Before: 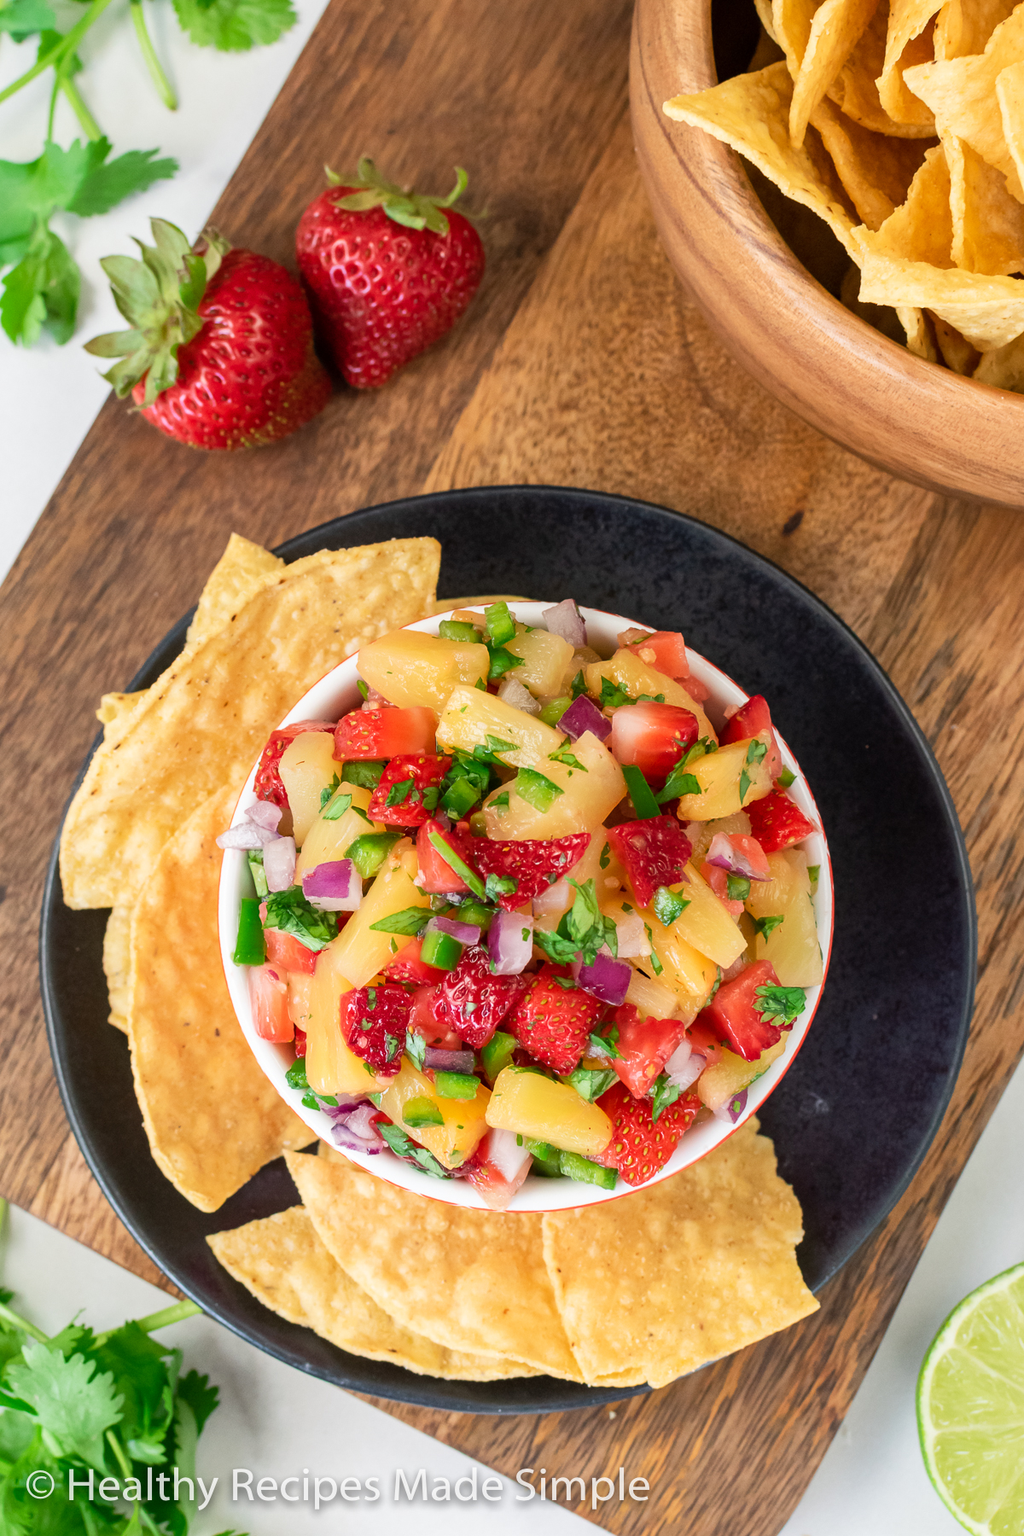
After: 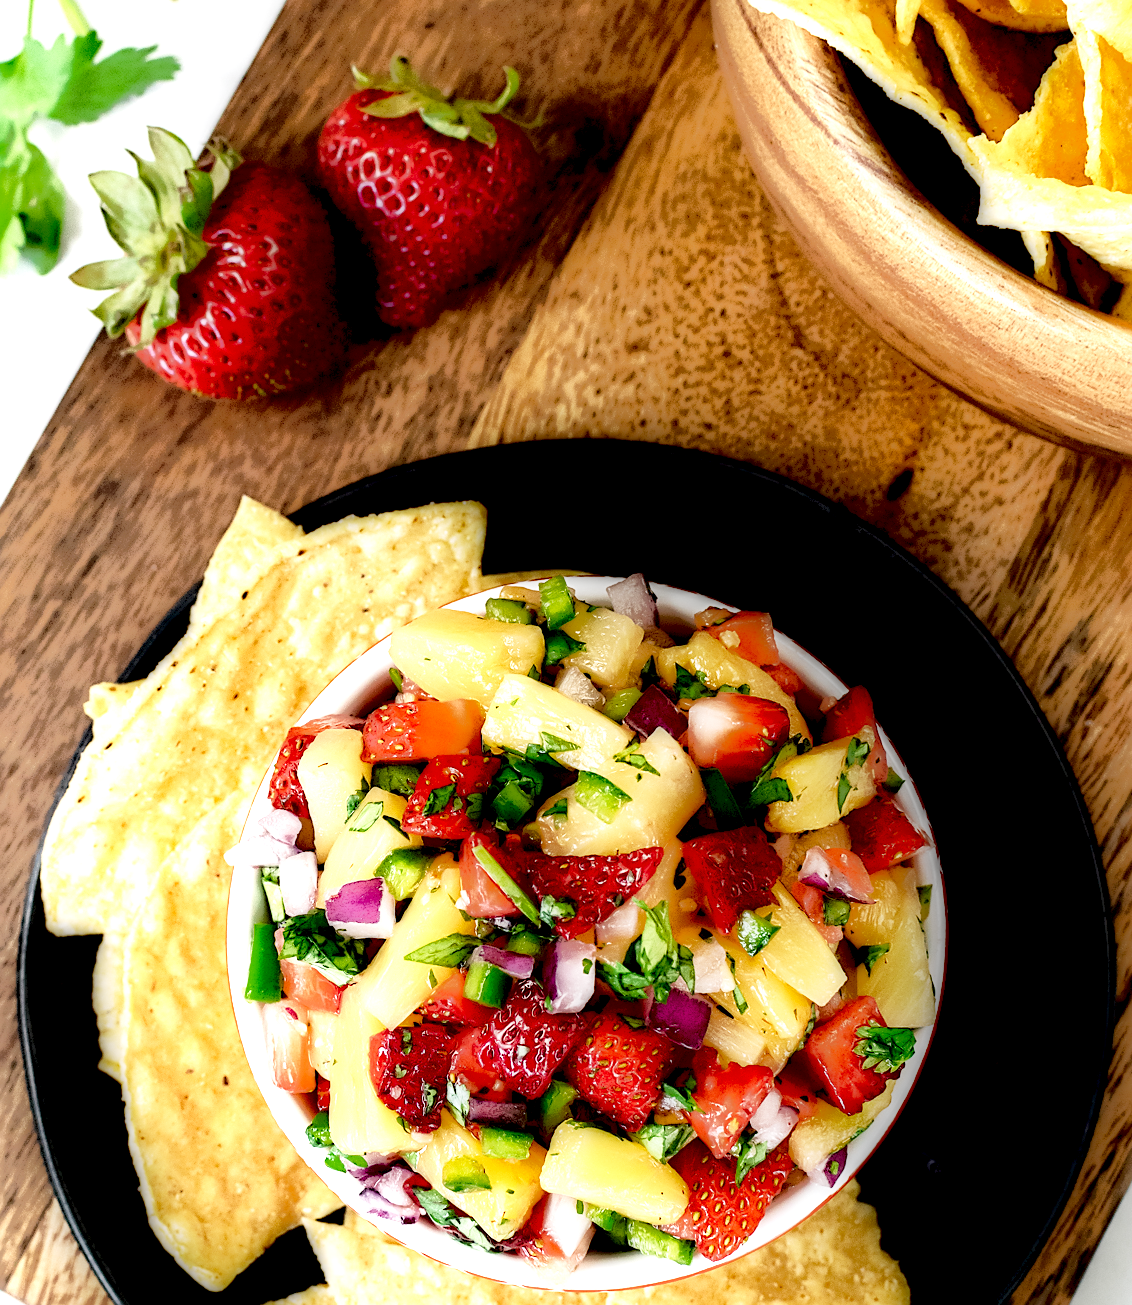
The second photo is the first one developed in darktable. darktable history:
sharpen: on, module defaults
crop: left 2.475%, top 7.208%, right 3.174%, bottom 20.277%
local contrast: highlights 3%, shadows 249%, detail 164%, midtone range 0.008
exposure: compensate highlight preservation false
shadows and highlights: shadows 4.08, highlights -18.82, soften with gaussian
tone curve: curves: ch0 [(0, 0) (0.55, 0.716) (0.841, 0.969)], color space Lab, independent channels, preserve colors none
base curve: curves: ch0 [(0, 0) (0.028, 0.03) (0.121, 0.232) (0.46, 0.748) (0.859, 0.968) (1, 1)], preserve colors none
